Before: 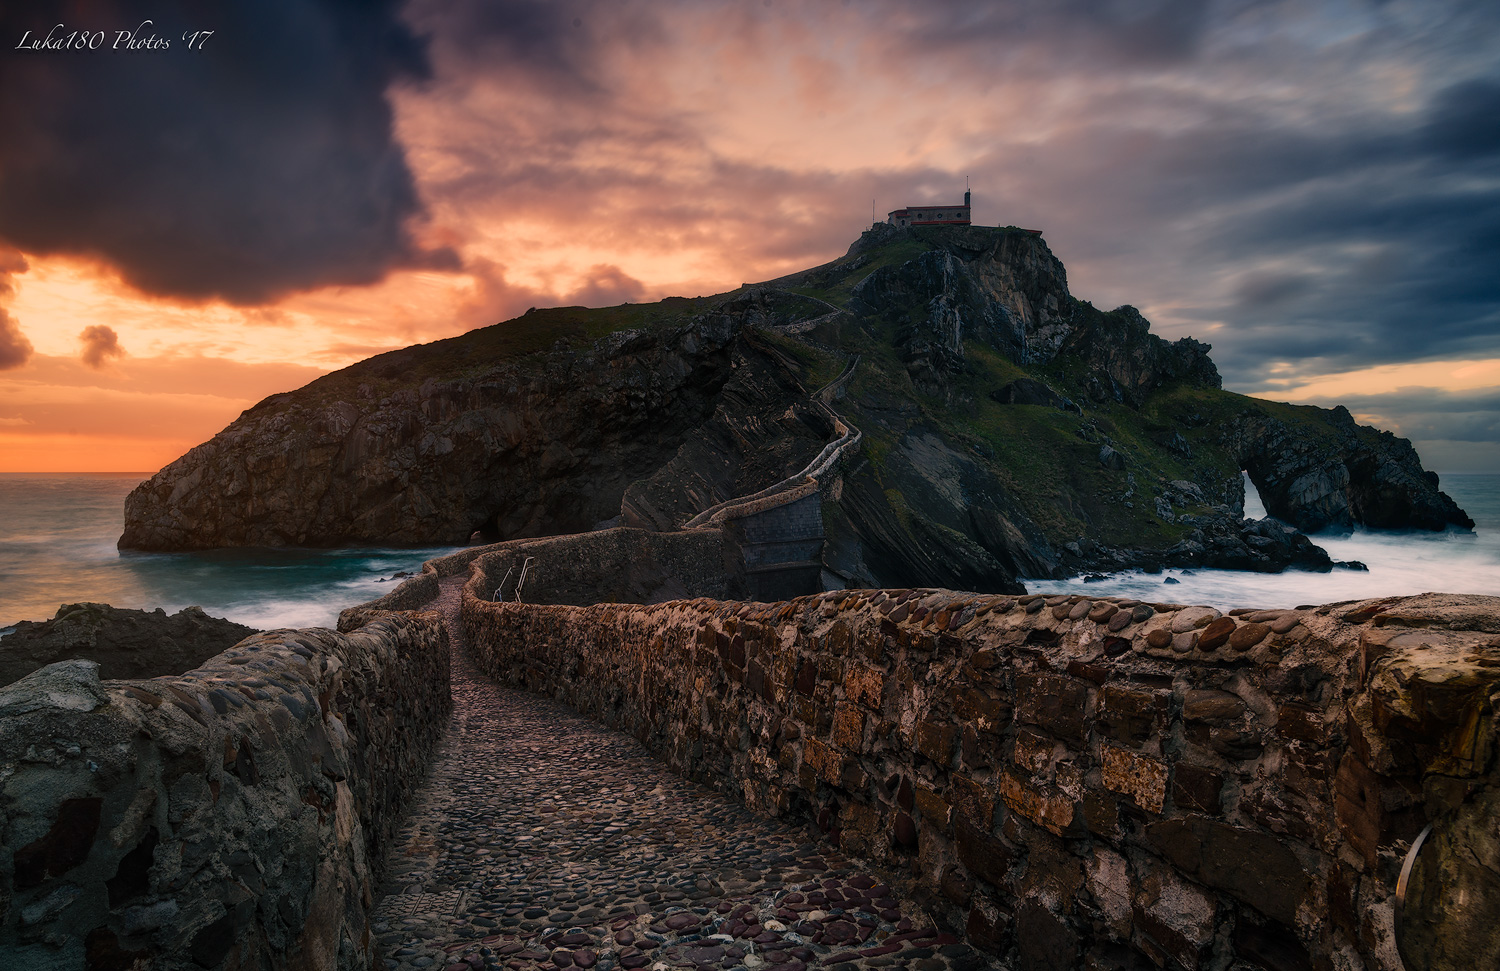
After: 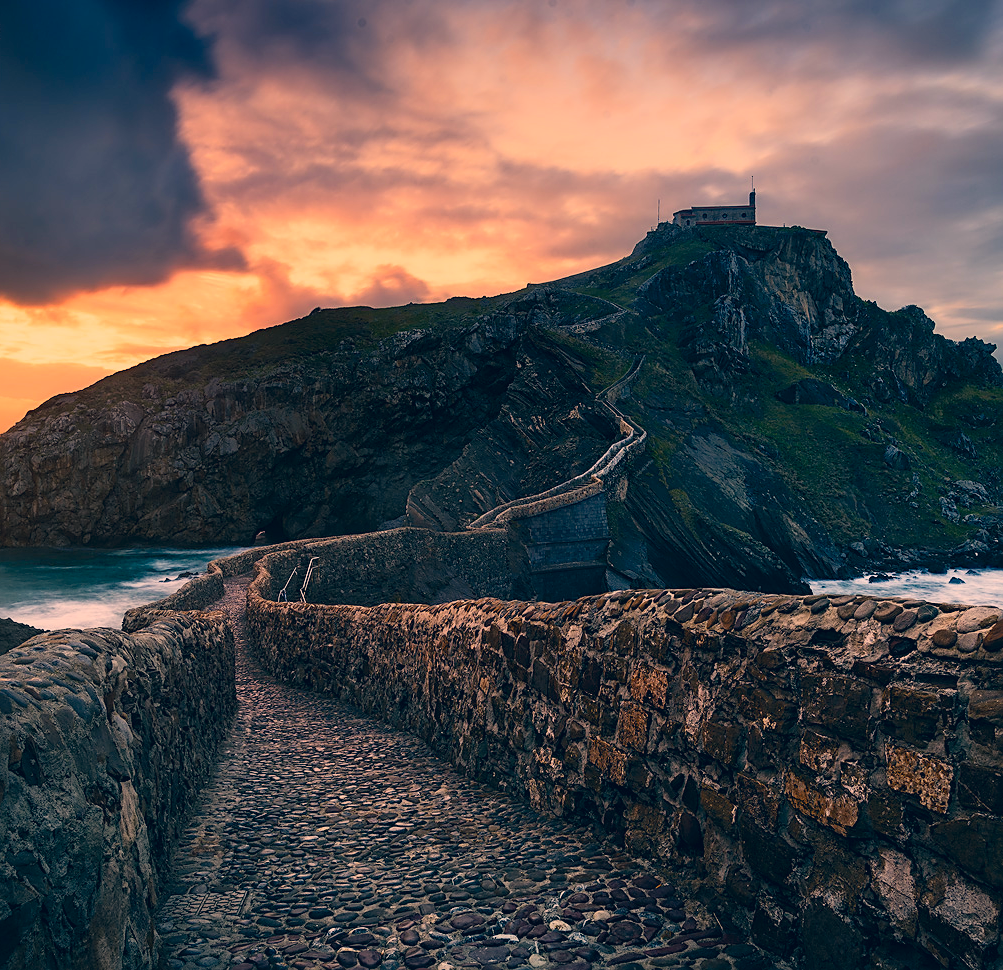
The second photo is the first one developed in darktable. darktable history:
sharpen: on, module defaults
crop and rotate: left 14.418%, right 18.672%
color correction: highlights a* 10.32, highlights b* 14.12, shadows a* -10.35, shadows b* -14.83
base curve: curves: ch0 [(0, 0) (0.088, 0.125) (0.176, 0.251) (0.354, 0.501) (0.613, 0.749) (1, 0.877)]
